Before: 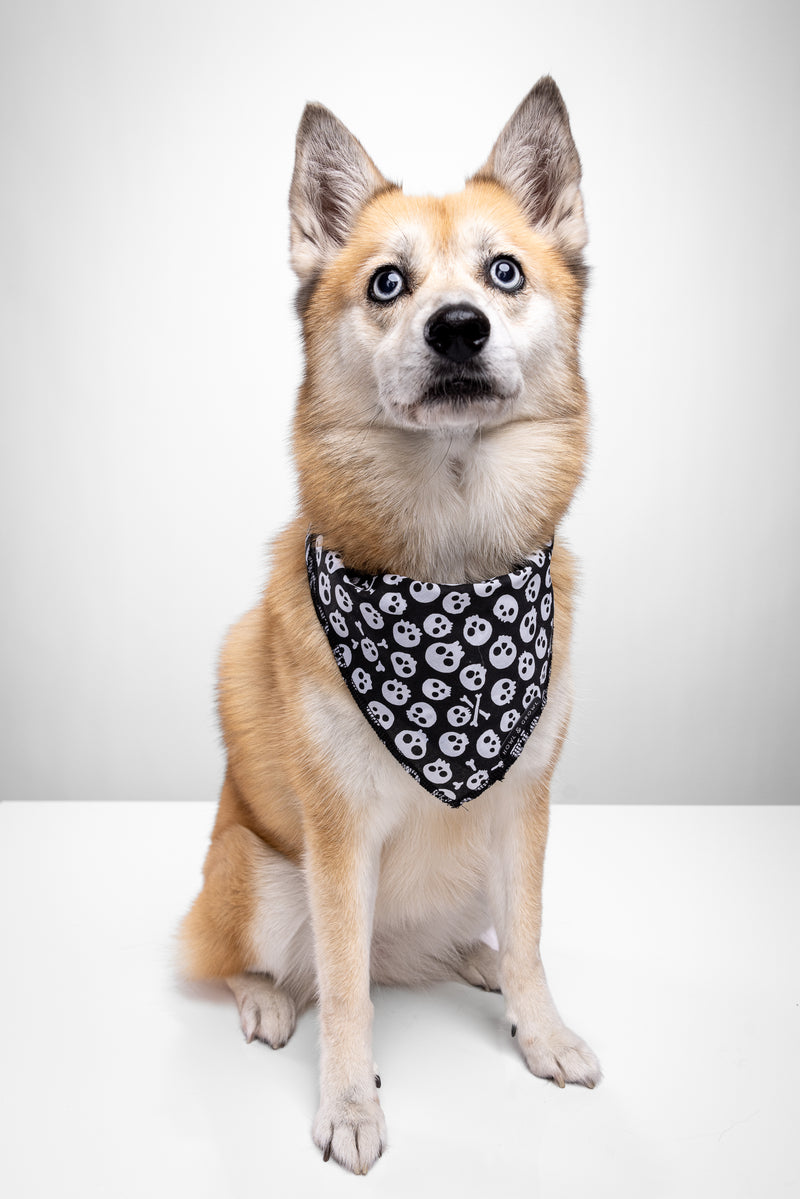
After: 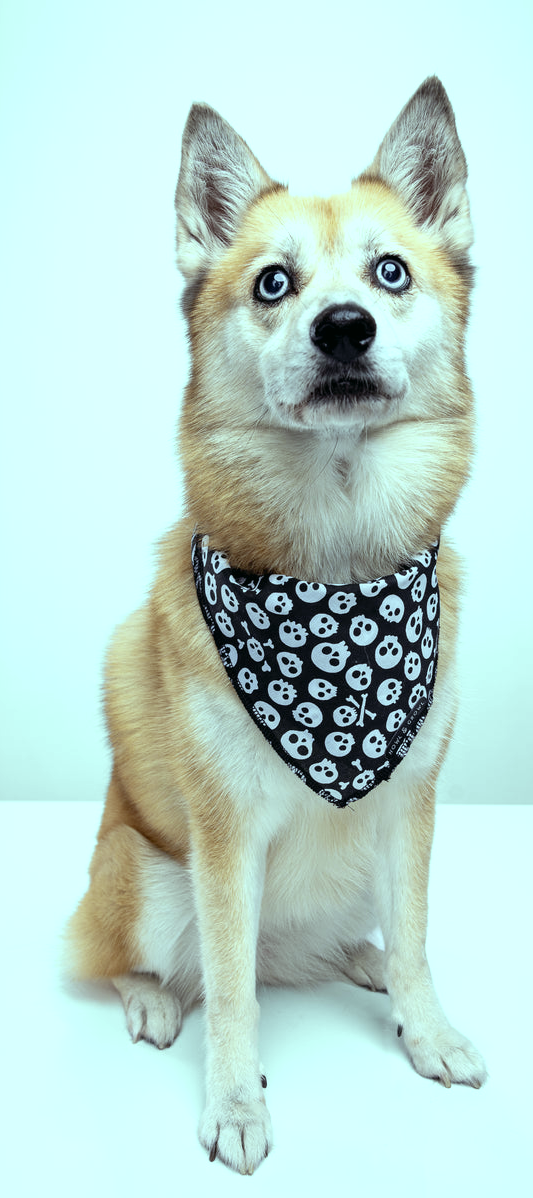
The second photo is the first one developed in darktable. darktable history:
color balance: mode lift, gamma, gain (sRGB), lift [0.997, 0.979, 1.021, 1.011], gamma [1, 1.084, 0.916, 0.998], gain [1, 0.87, 1.13, 1.101], contrast 4.55%, contrast fulcrum 38.24%, output saturation 104.09%
crop and rotate: left 14.292%, right 19.041%
white balance: red 1, blue 1
